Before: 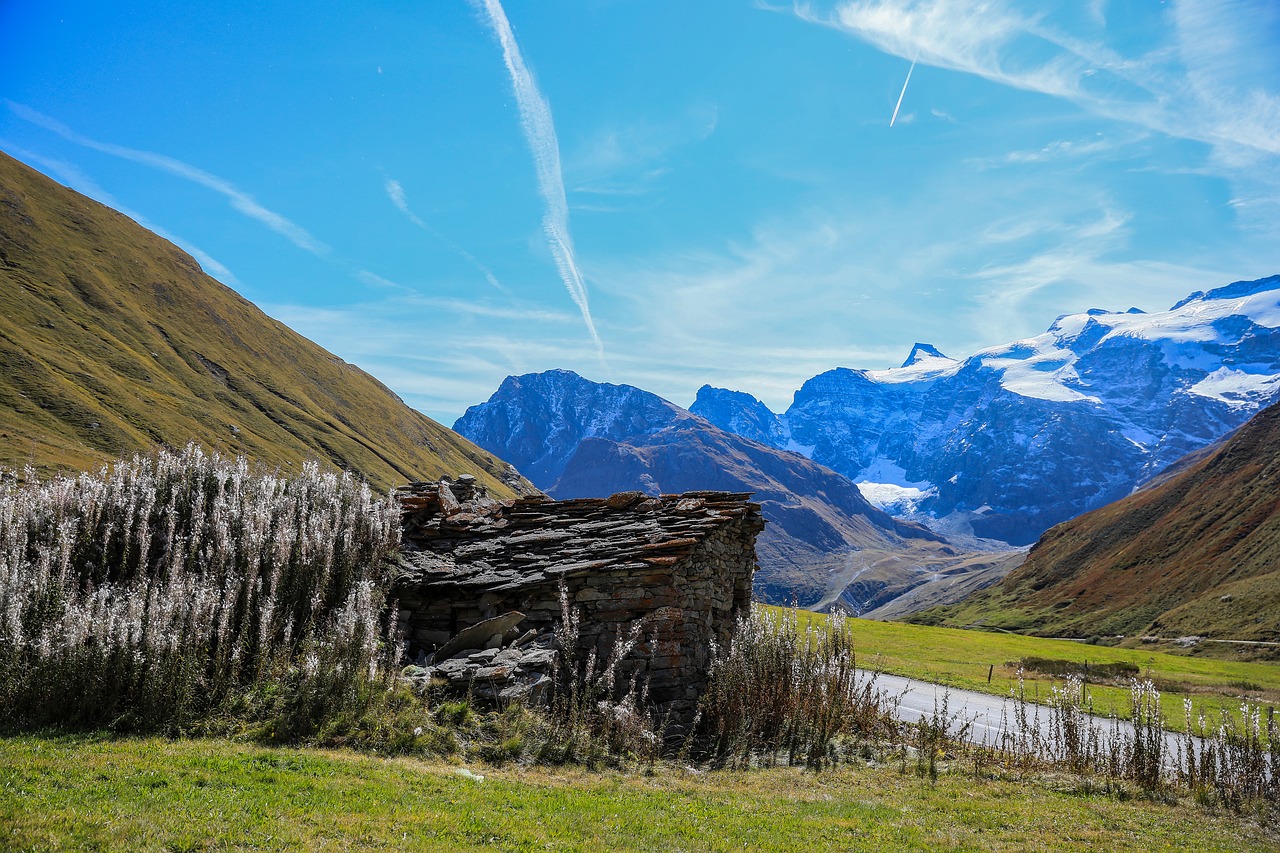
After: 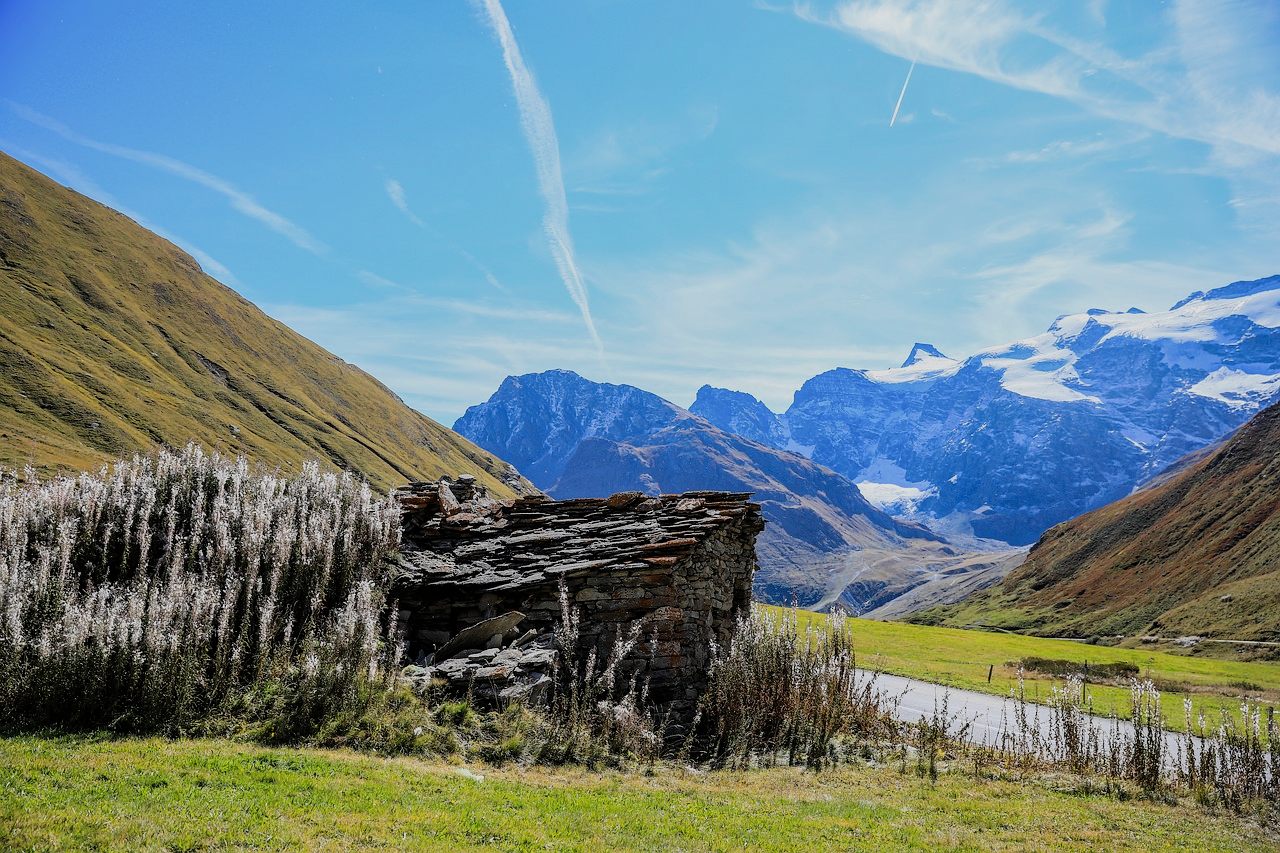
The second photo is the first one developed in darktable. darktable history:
exposure: black level correction 0.001, exposure 0.499 EV, compensate exposure bias true, compensate highlight preservation false
filmic rgb: black relative exposure -16 EV, white relative exposure 6.93 EV, hardness 4.68
